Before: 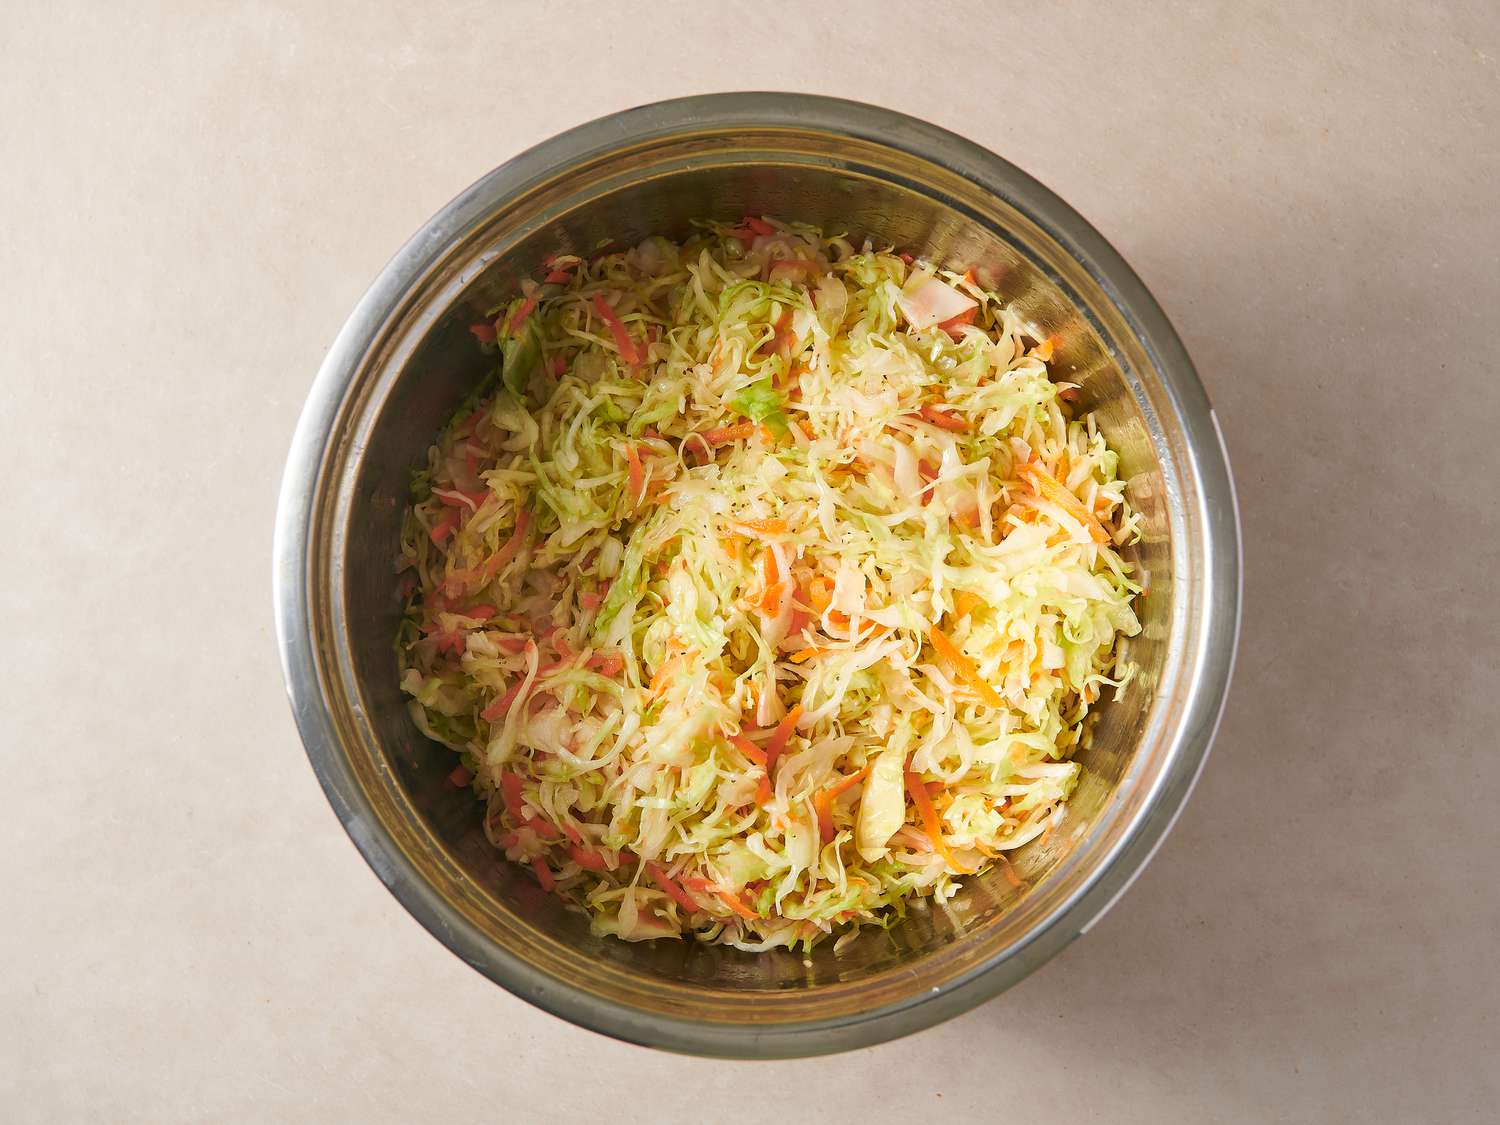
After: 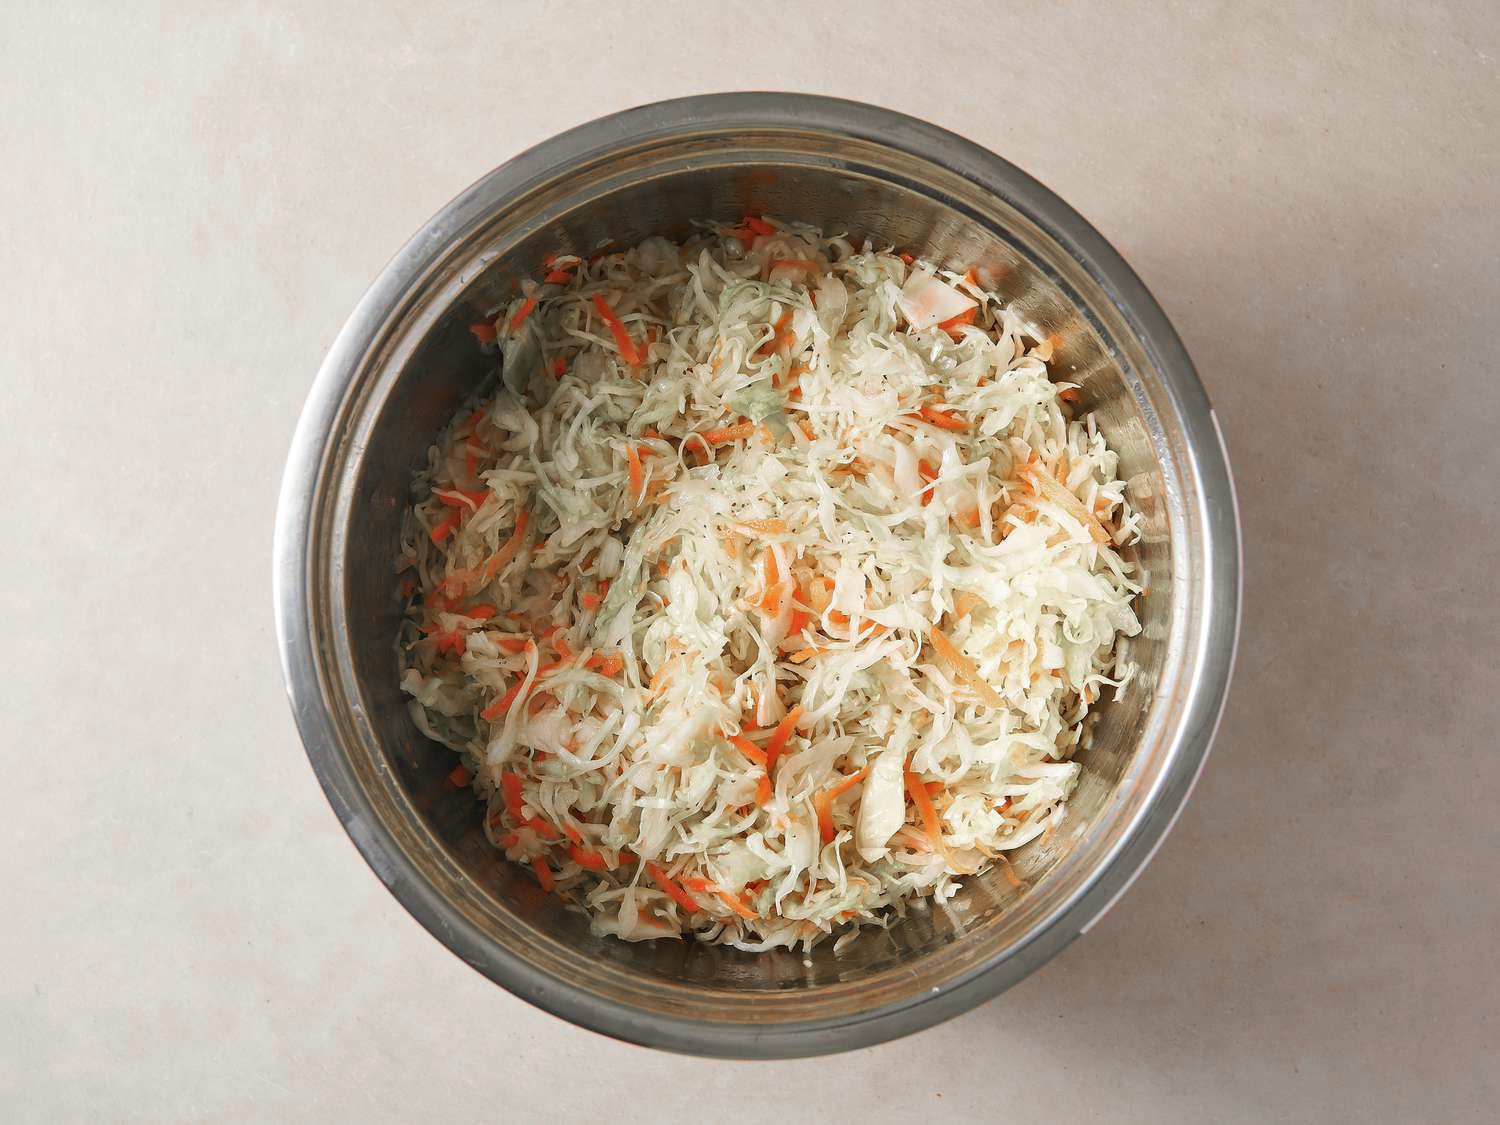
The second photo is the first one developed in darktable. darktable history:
color zones: curves: ch1 [(0, 0.708) (0.088, 0.648) (0.245, 0.187) (0.429, 0.326) (0.571, 0.498) (0.714, 0.5) (0.857, 0.5) (1, 0.708)]
